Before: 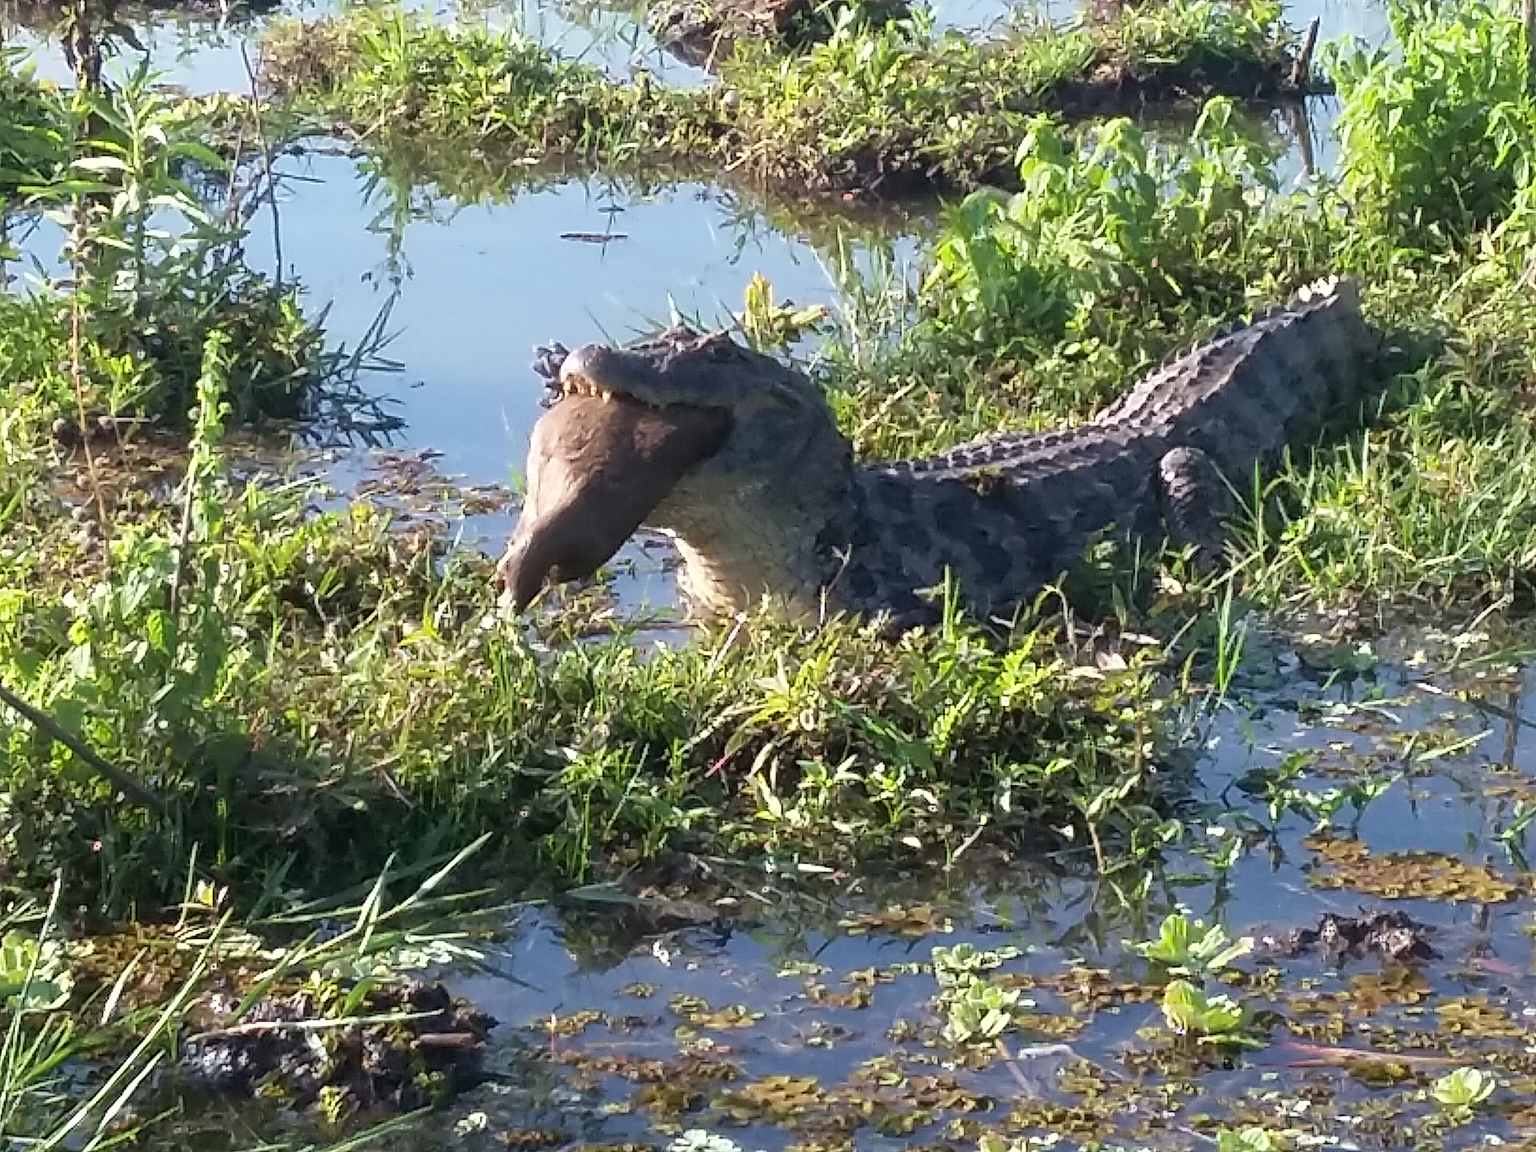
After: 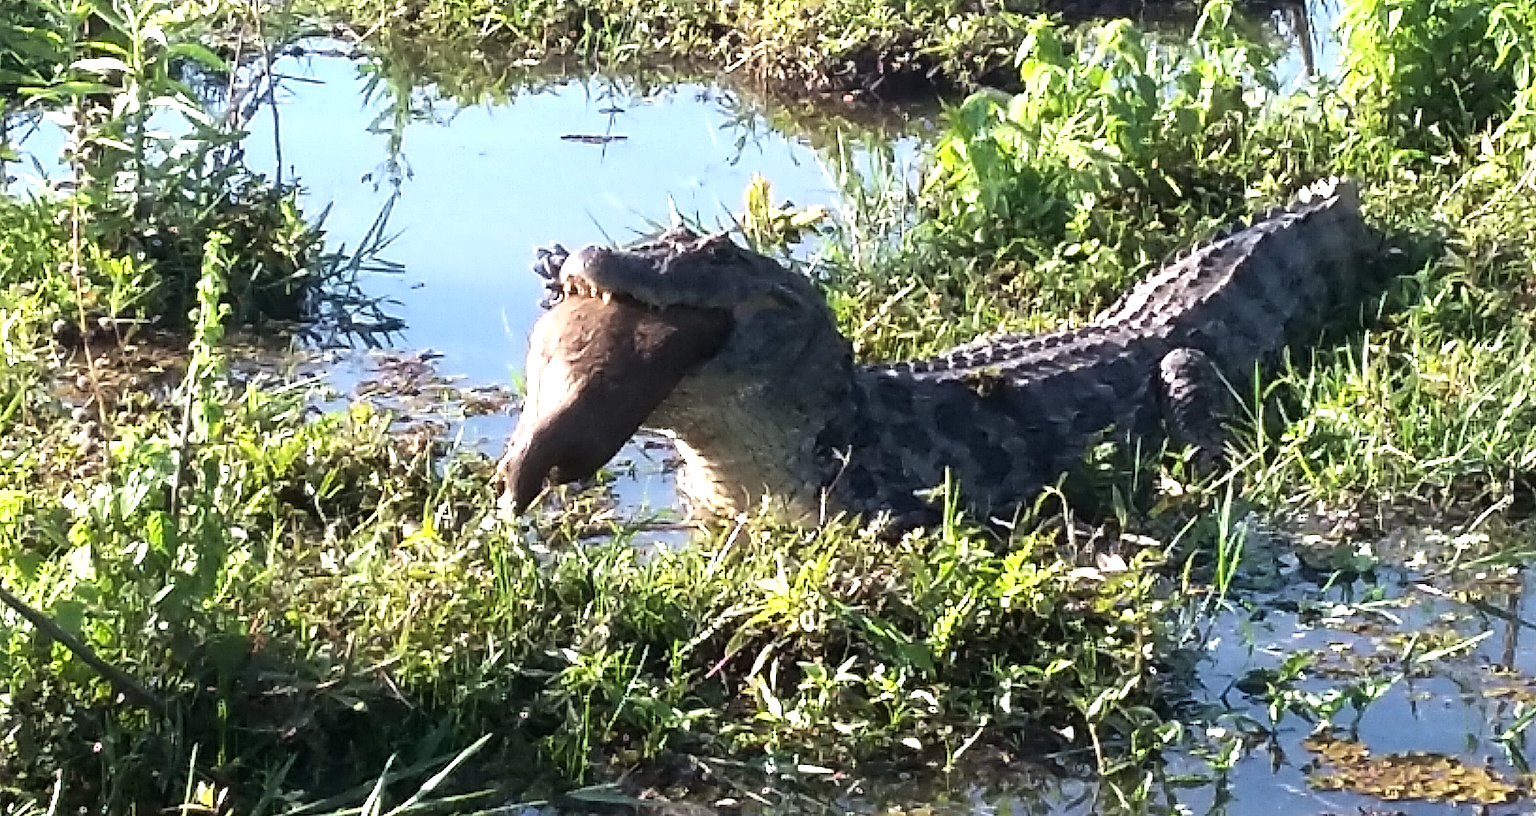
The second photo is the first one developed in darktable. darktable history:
crop and rotate: top 8.626%, bottom 20.443%
tone equalizer: -8 EV -0.746 EV, -7 EV -0.679 EV, -6 EV -0.618 EV, -5 EV -0.366 EV, -3 EV 0.368 EV, -2 EV 0.6 EV, -1 EV 0.693 EV, +0 EV 0.728 EV, edges refinement/feathering 500, mask exposure compensation -1.57 EV, preserve details no
